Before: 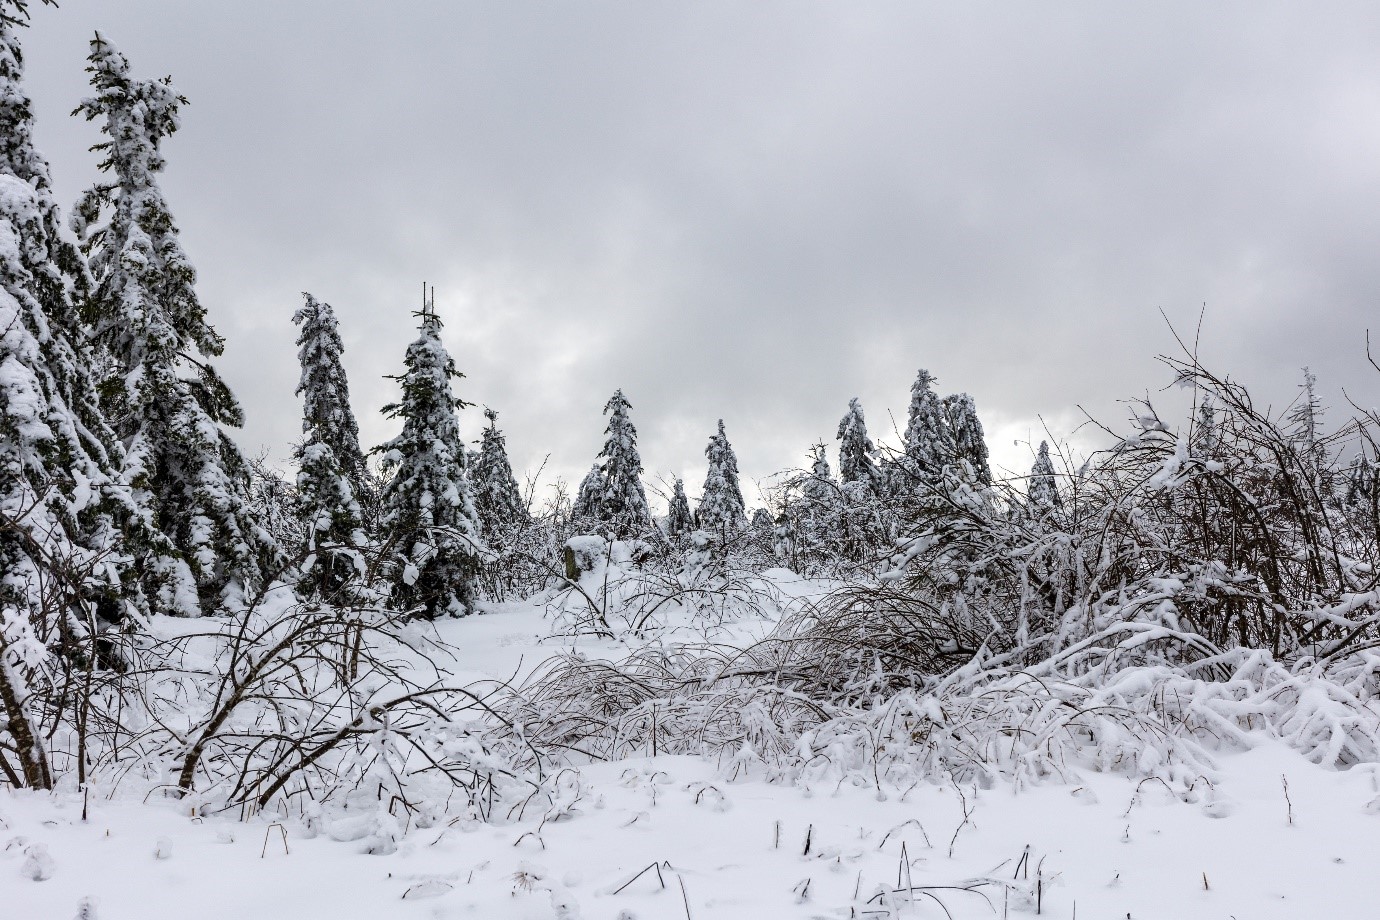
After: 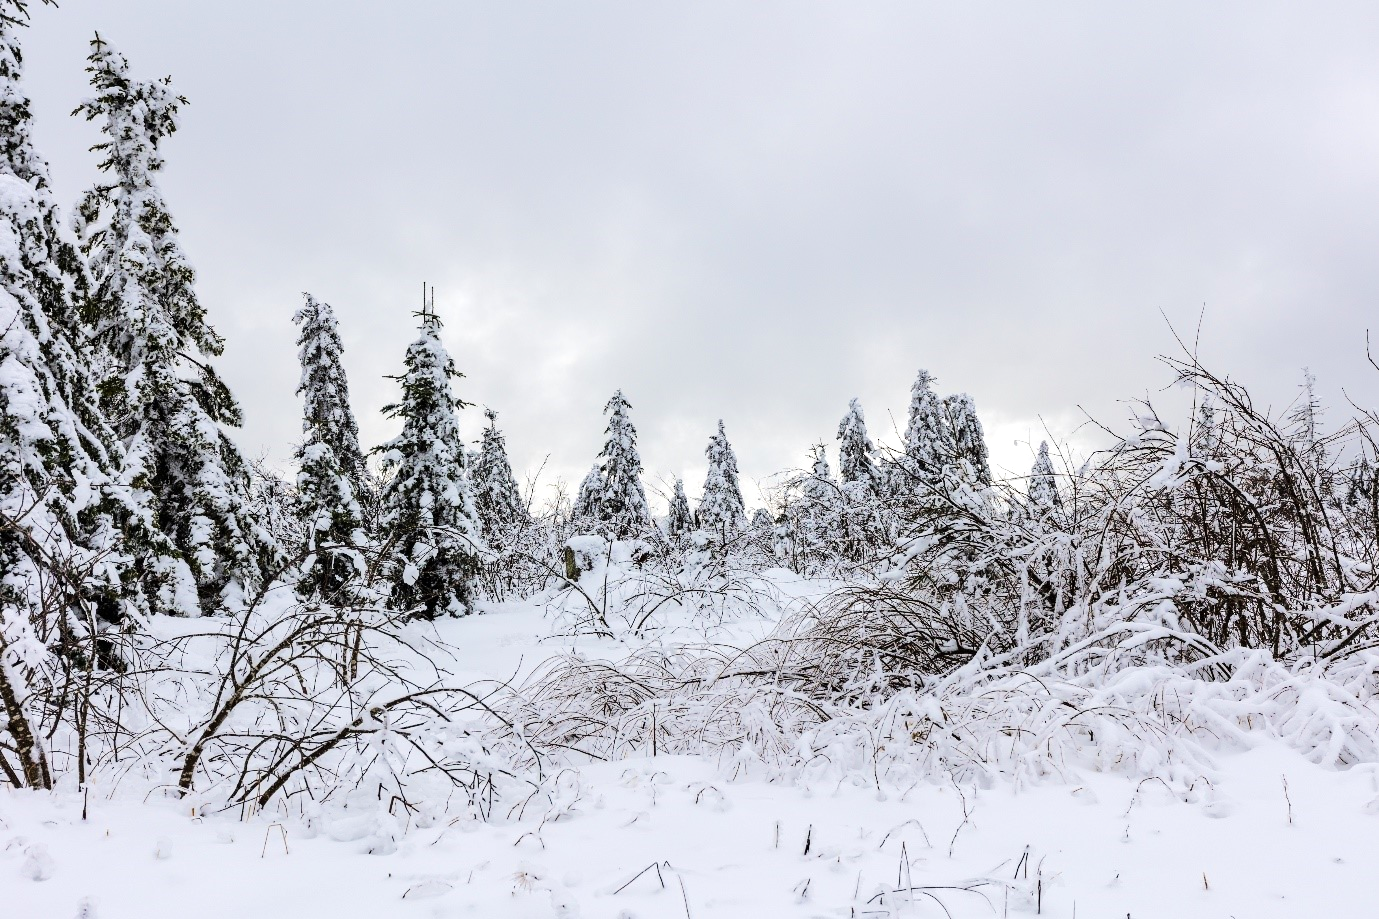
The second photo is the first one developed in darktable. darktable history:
tone equalizer: -7 EV 0.146 EV, -6 EV 0.602 EV, -5 EV 1.13 EV, -4 EV 1.33 EV, -3 EV 1.14 EV, -2 EV 0.6 EV, -1 EV 0.151 EV, edges refinement/feathering 500, mask exposure compensation -1.57 EV, preserve details no
